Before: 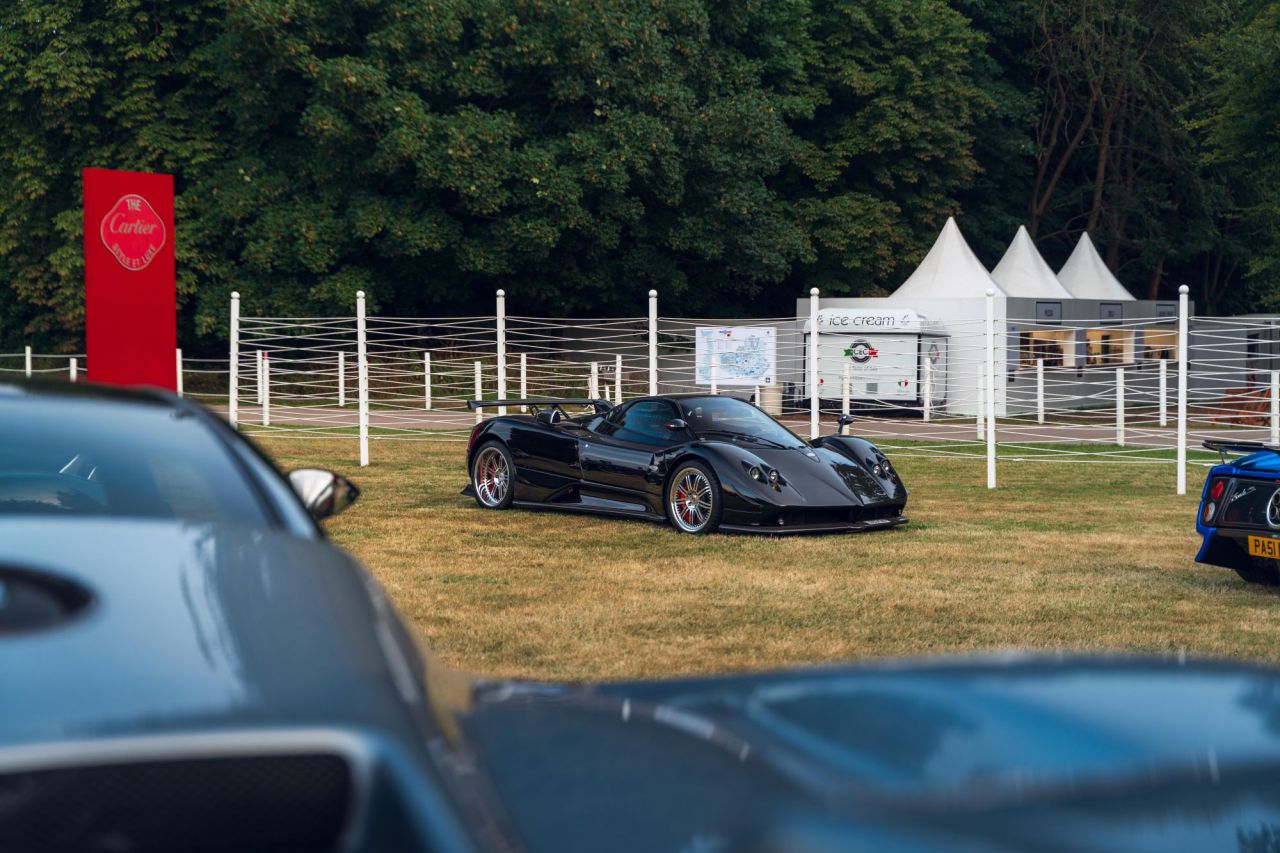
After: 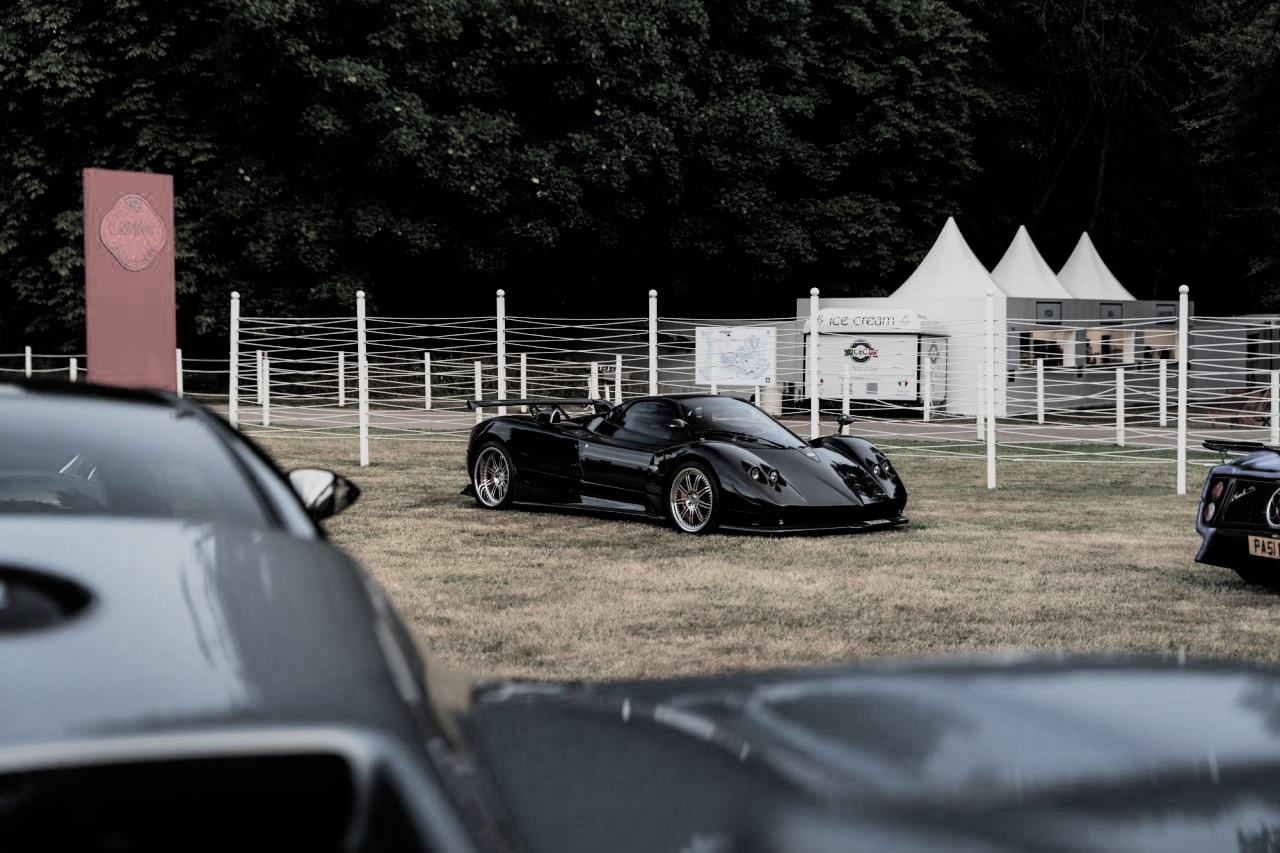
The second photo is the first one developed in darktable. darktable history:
filmic rgb: black relative exposure -5.08 EV, white relative exposure 3.95 EV, hardness 2.89, contrast 1.298, highlights saturation mix -29.45%, color science v4 (2020)
levels: white 99.96%
